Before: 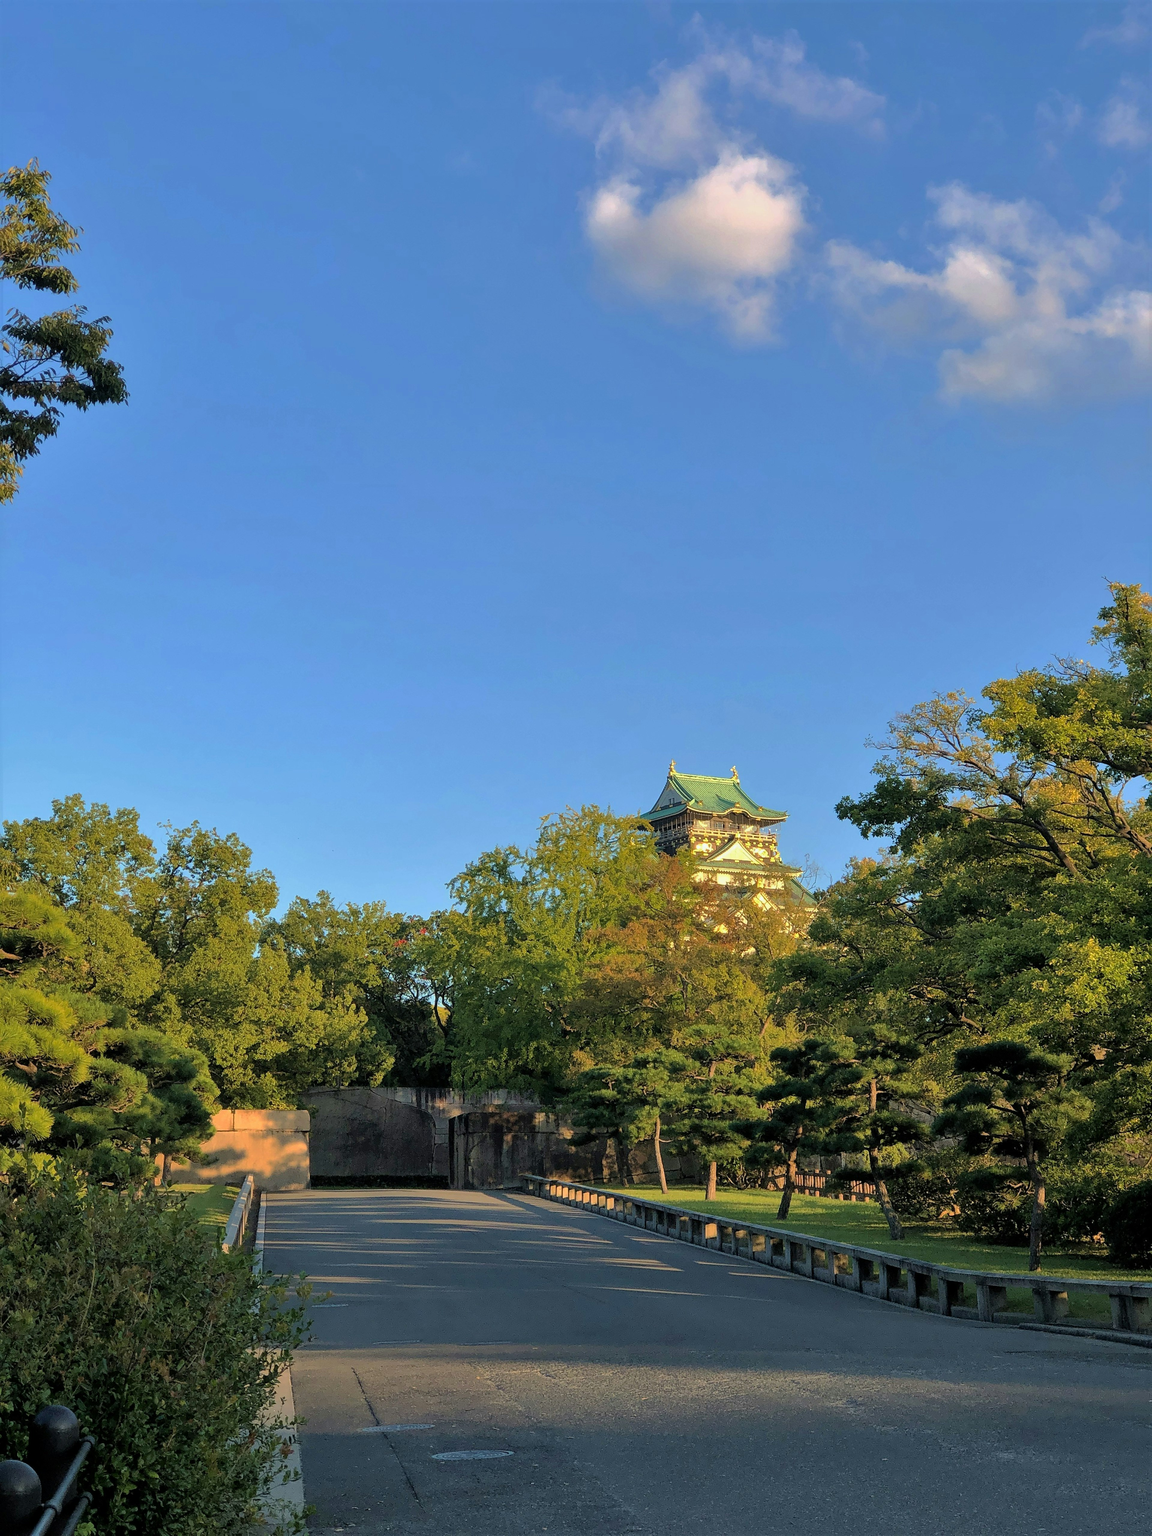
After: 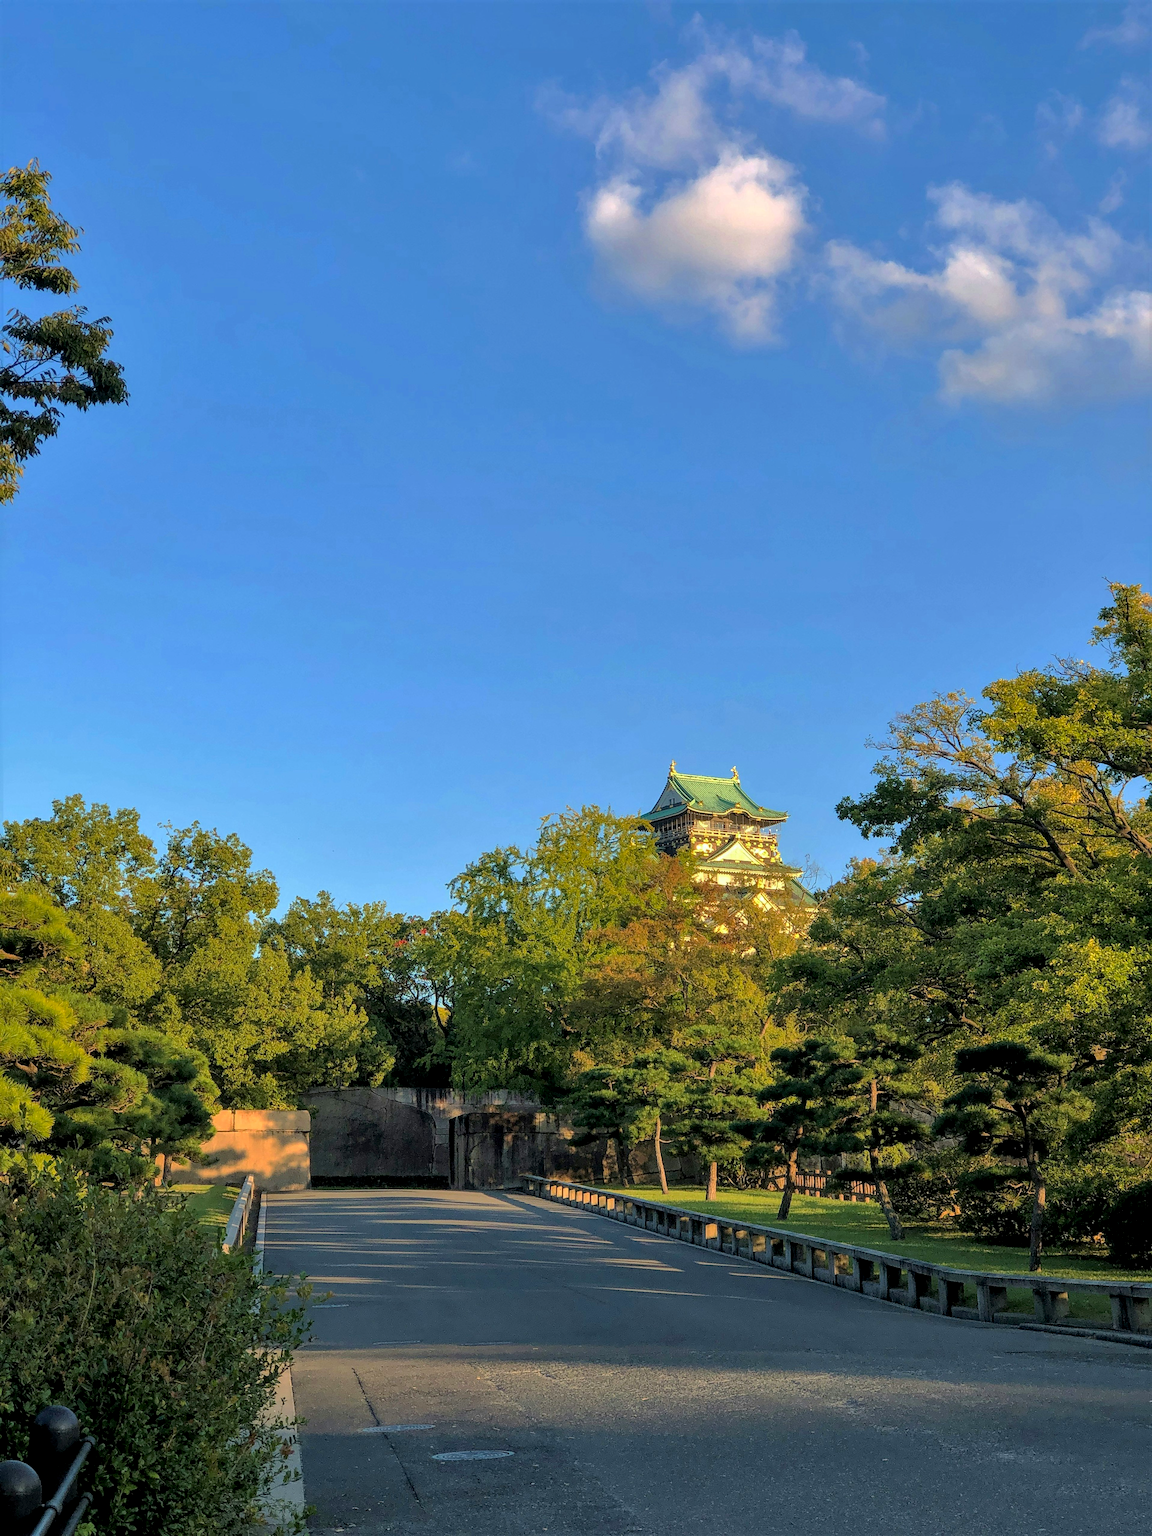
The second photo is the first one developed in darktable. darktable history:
local contrast: on, module defaults
contrast brightness saturation: saturation 0.13
